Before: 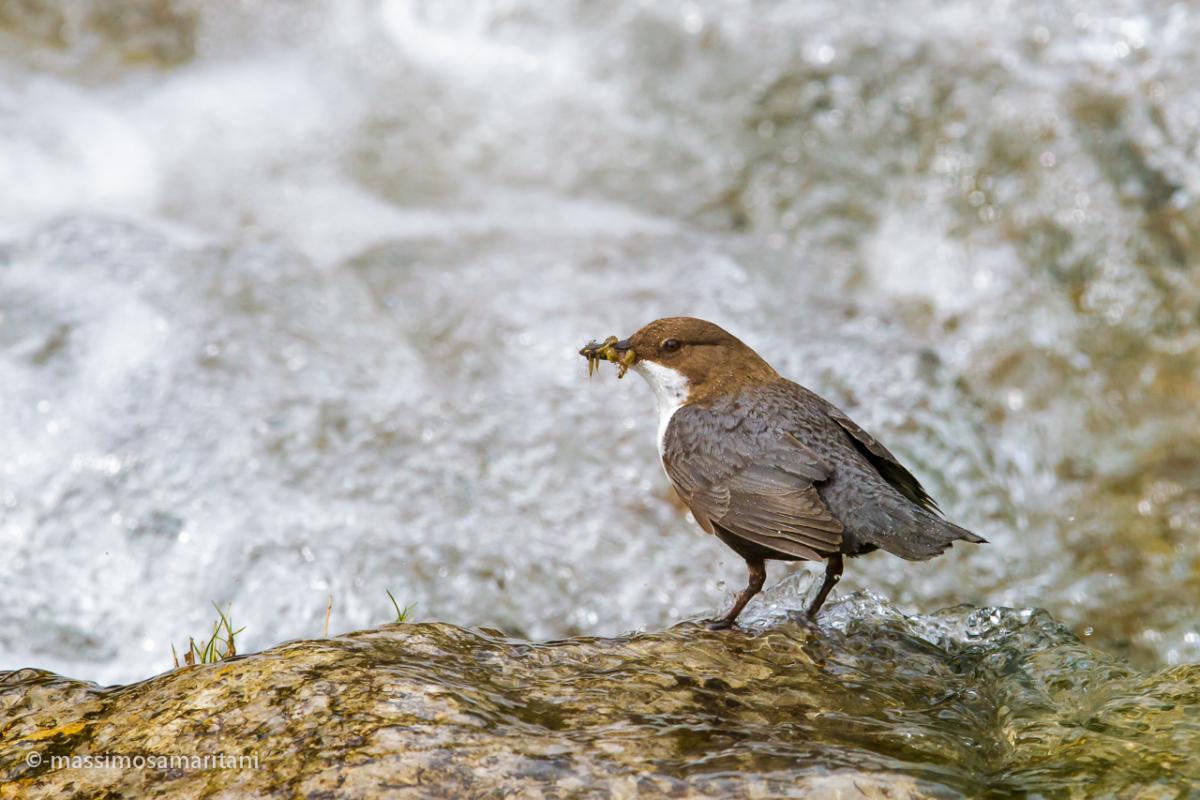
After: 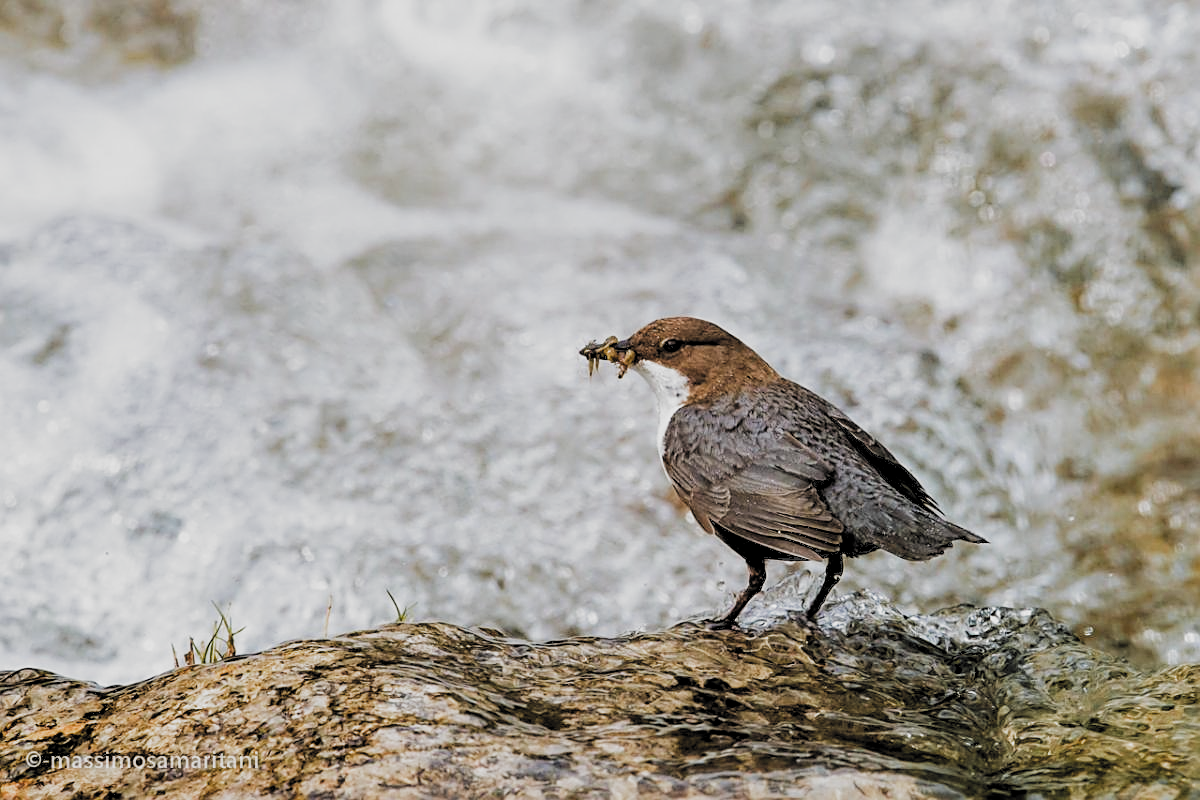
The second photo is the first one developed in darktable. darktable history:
local contrast: highlights 104%, shadows 101%, detail 120%, midtone range 0.2
filmic rgb: black relative exposure -5.14 EV, white relative exposure 3.97 EV, hardness 2.9, contrast 1.2, highlights saturation mix -28.65%, add noise in highlights 0.002, preserve chrominance luminance Y, color science v3 (2019), use custom middle-gray values true, contrast in highlights soft
color zones: curves: ch1 [(0.29, 0.492) (0.373, 0.185) (0.509, 0.481)]; ch2 [(0.25, 0.462) (0.749, 0.457)]
sharpen: radius 1.925
